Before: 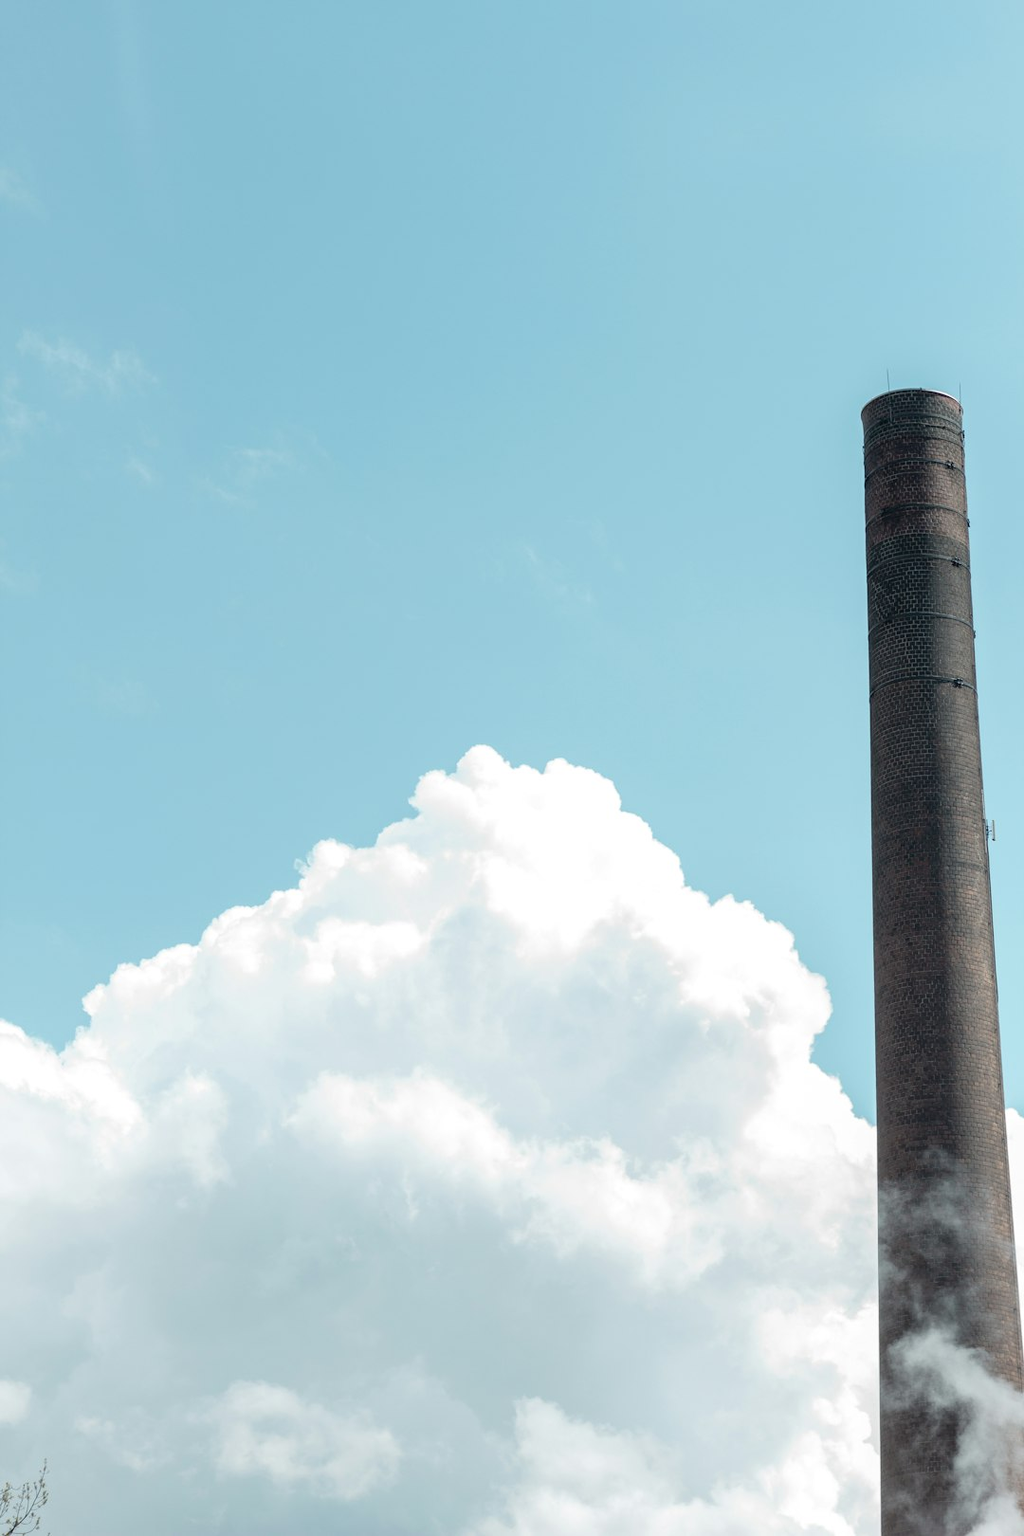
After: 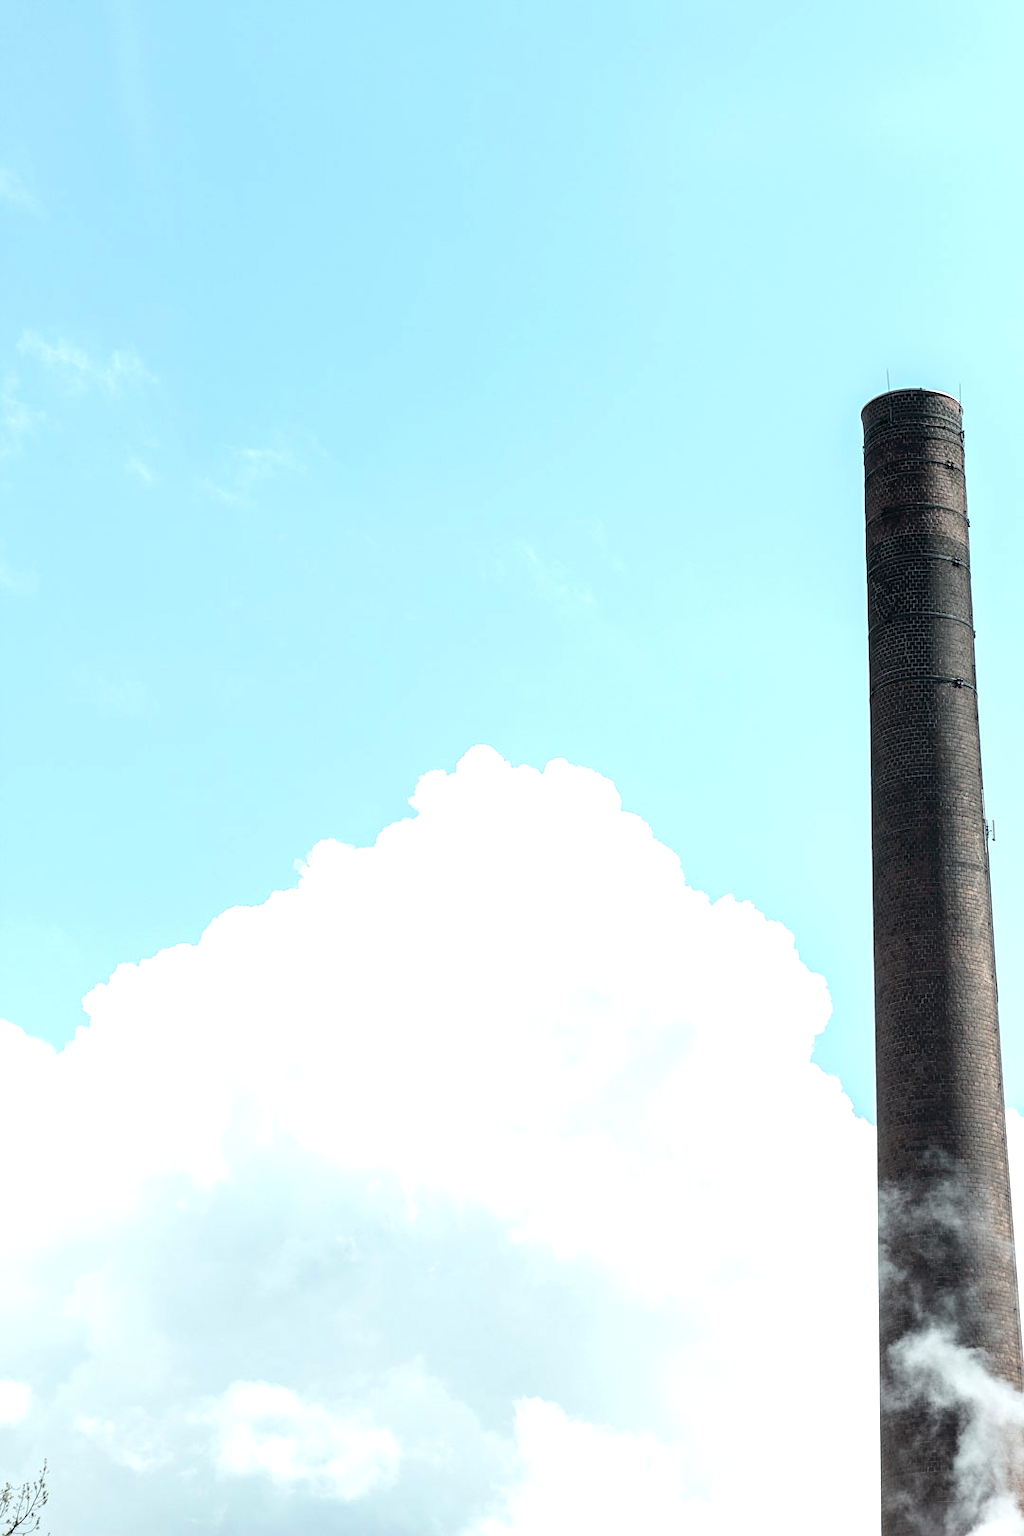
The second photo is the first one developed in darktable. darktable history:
tone equalizer: -8 EV -0.75 EV, -7 EV -0.7 EV, -6 EV -0.6 EV, -5 EV -0.4 EV, -3 EV 0.4 EV, -2 EV 0.6 EV, -1 EV 0.7 EV, +0 EV 0.75 EV, edges refinement/feathering 500, mask exposure compensation -1.57 EV, preserve details no
sharpen: amount 0.2
